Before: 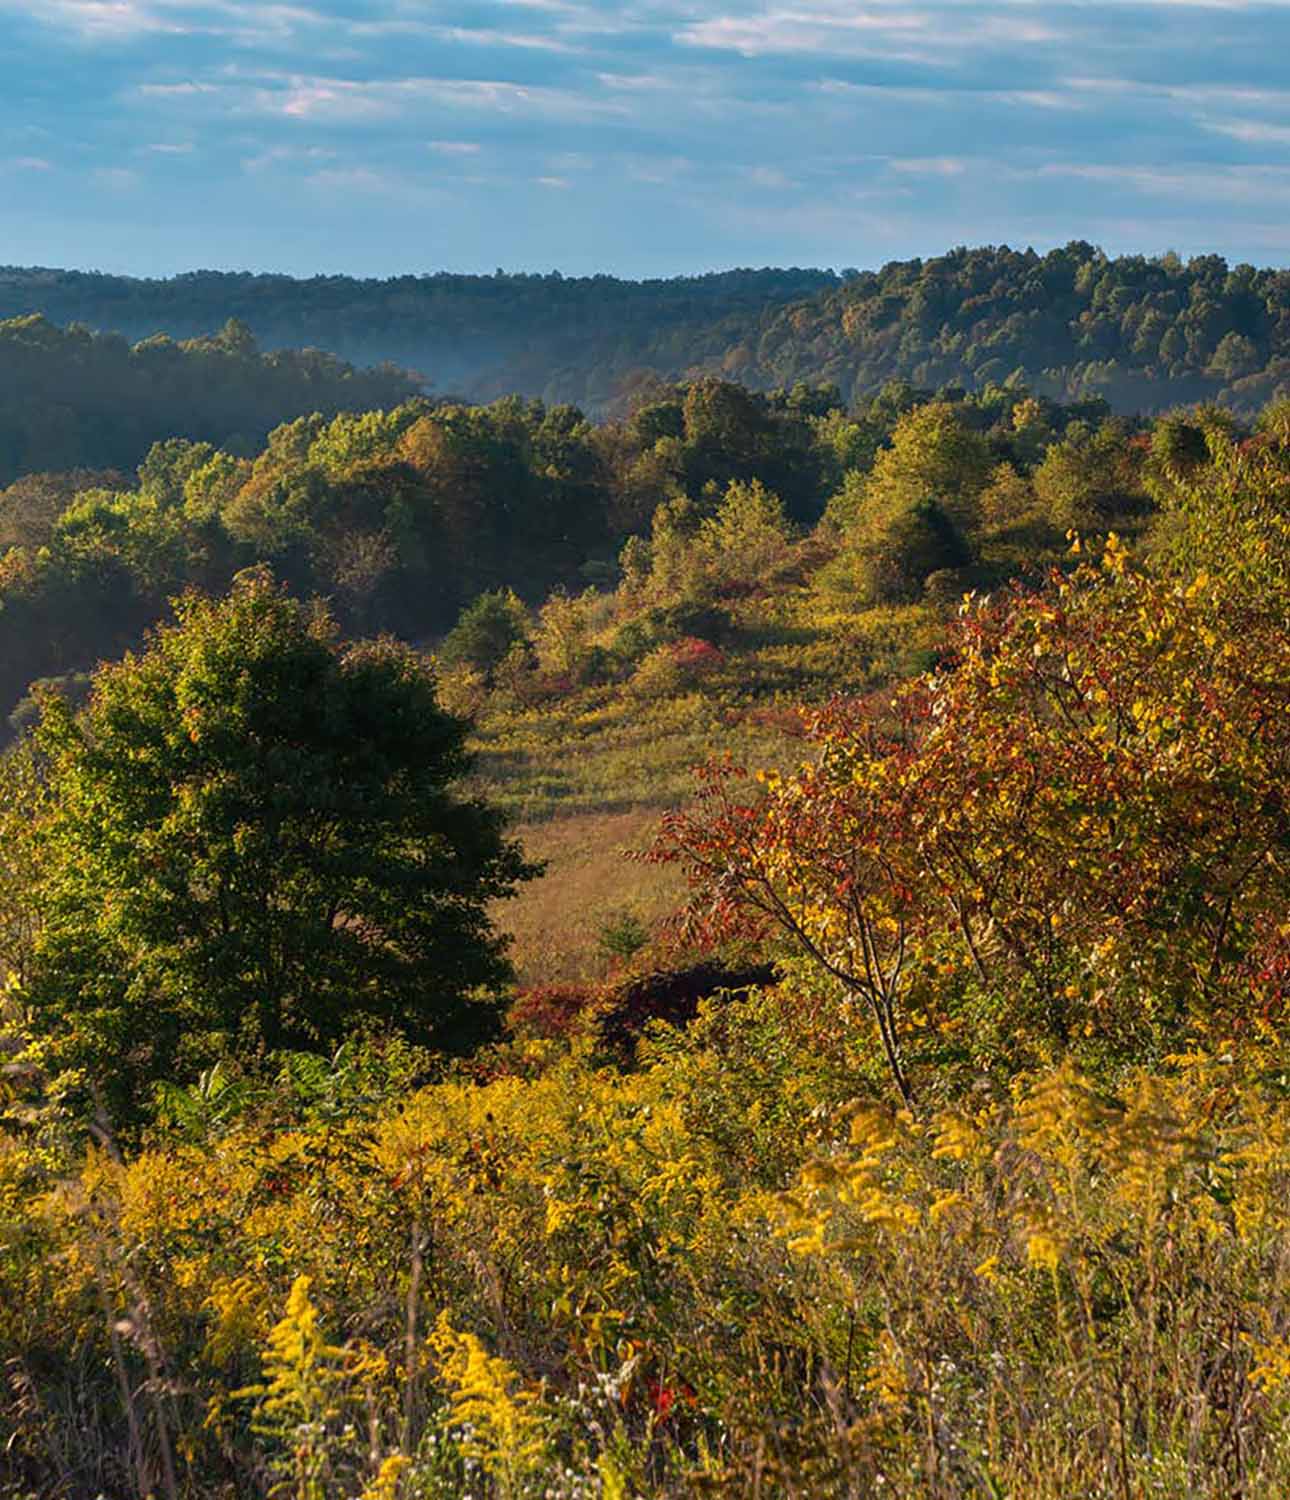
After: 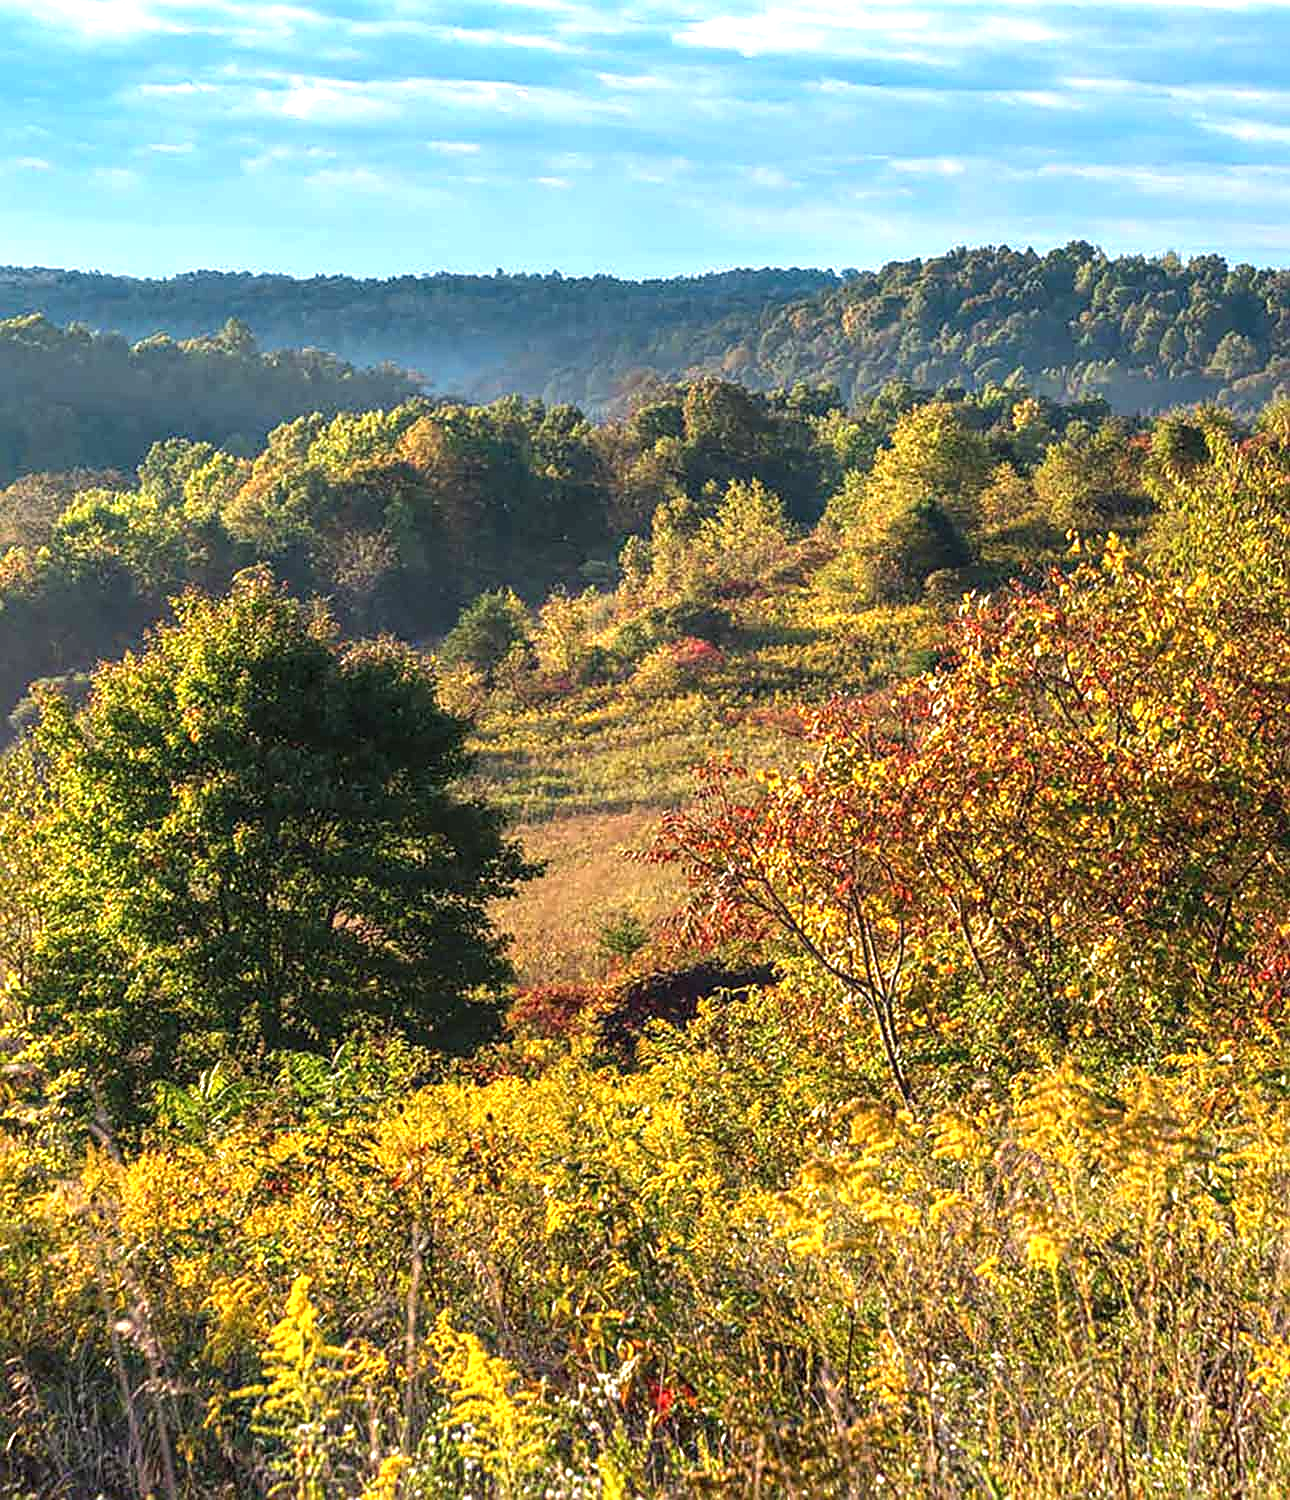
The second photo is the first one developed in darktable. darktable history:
tone equalizer: edges refinement/feathering 500, mask exposure compensation -1.57 EV, preserve details no
exposure: black level correction -0.002, exposure 1.112 EV, compensate highlight preservation false
sharpen: on, module defaults
local contrast: on, module defaults
